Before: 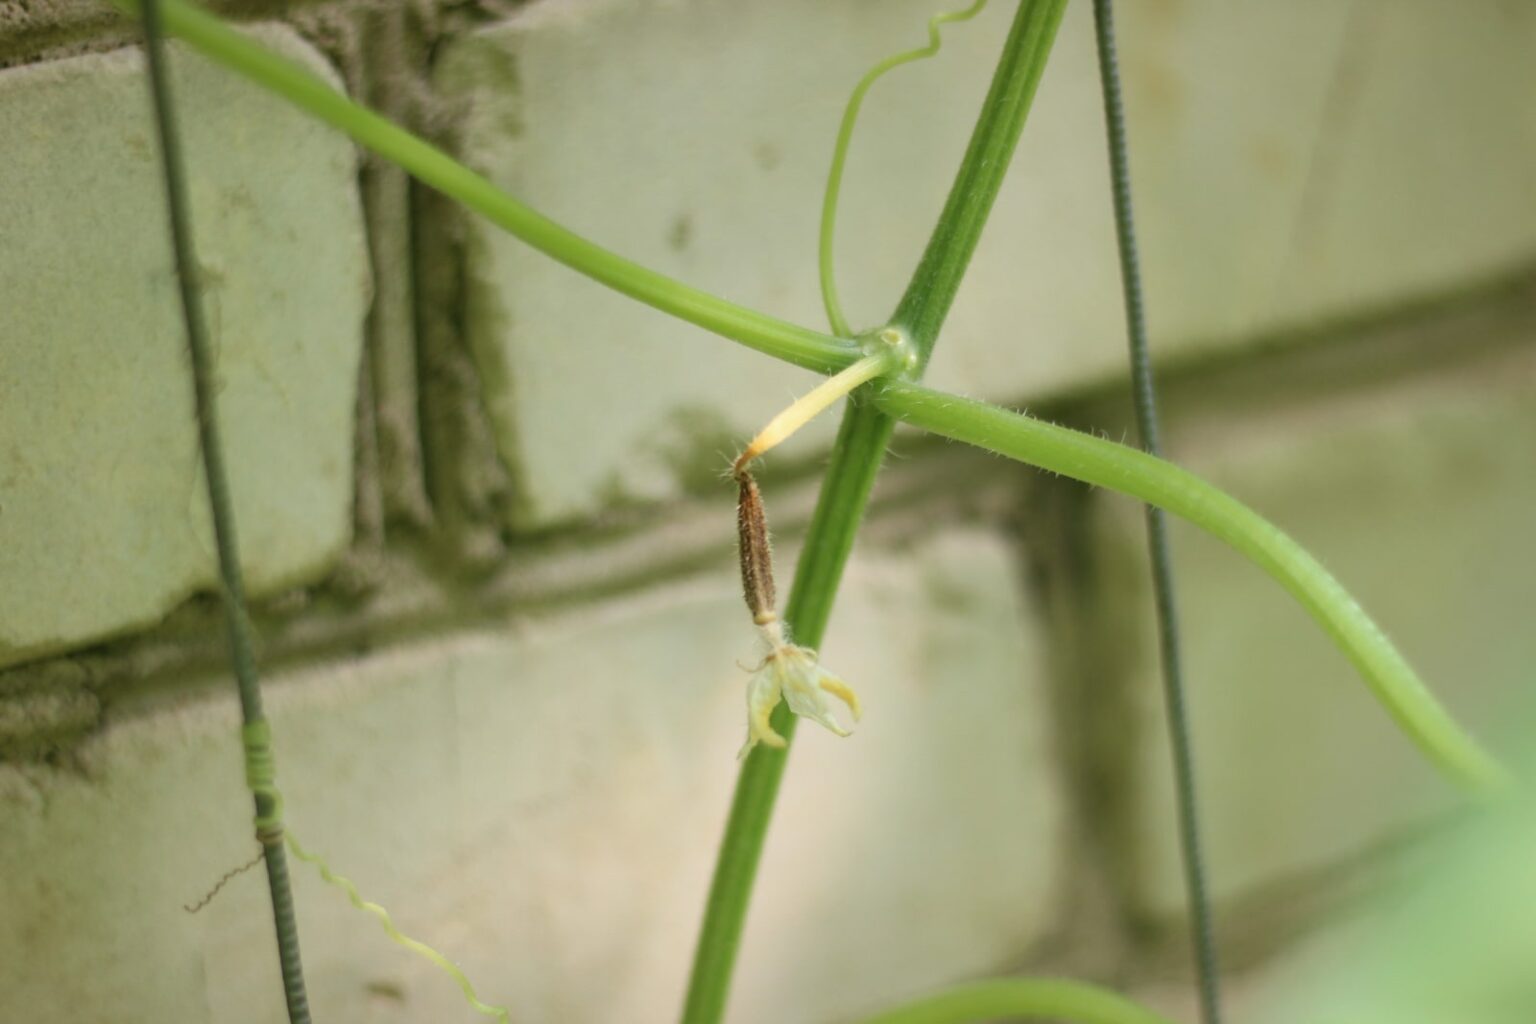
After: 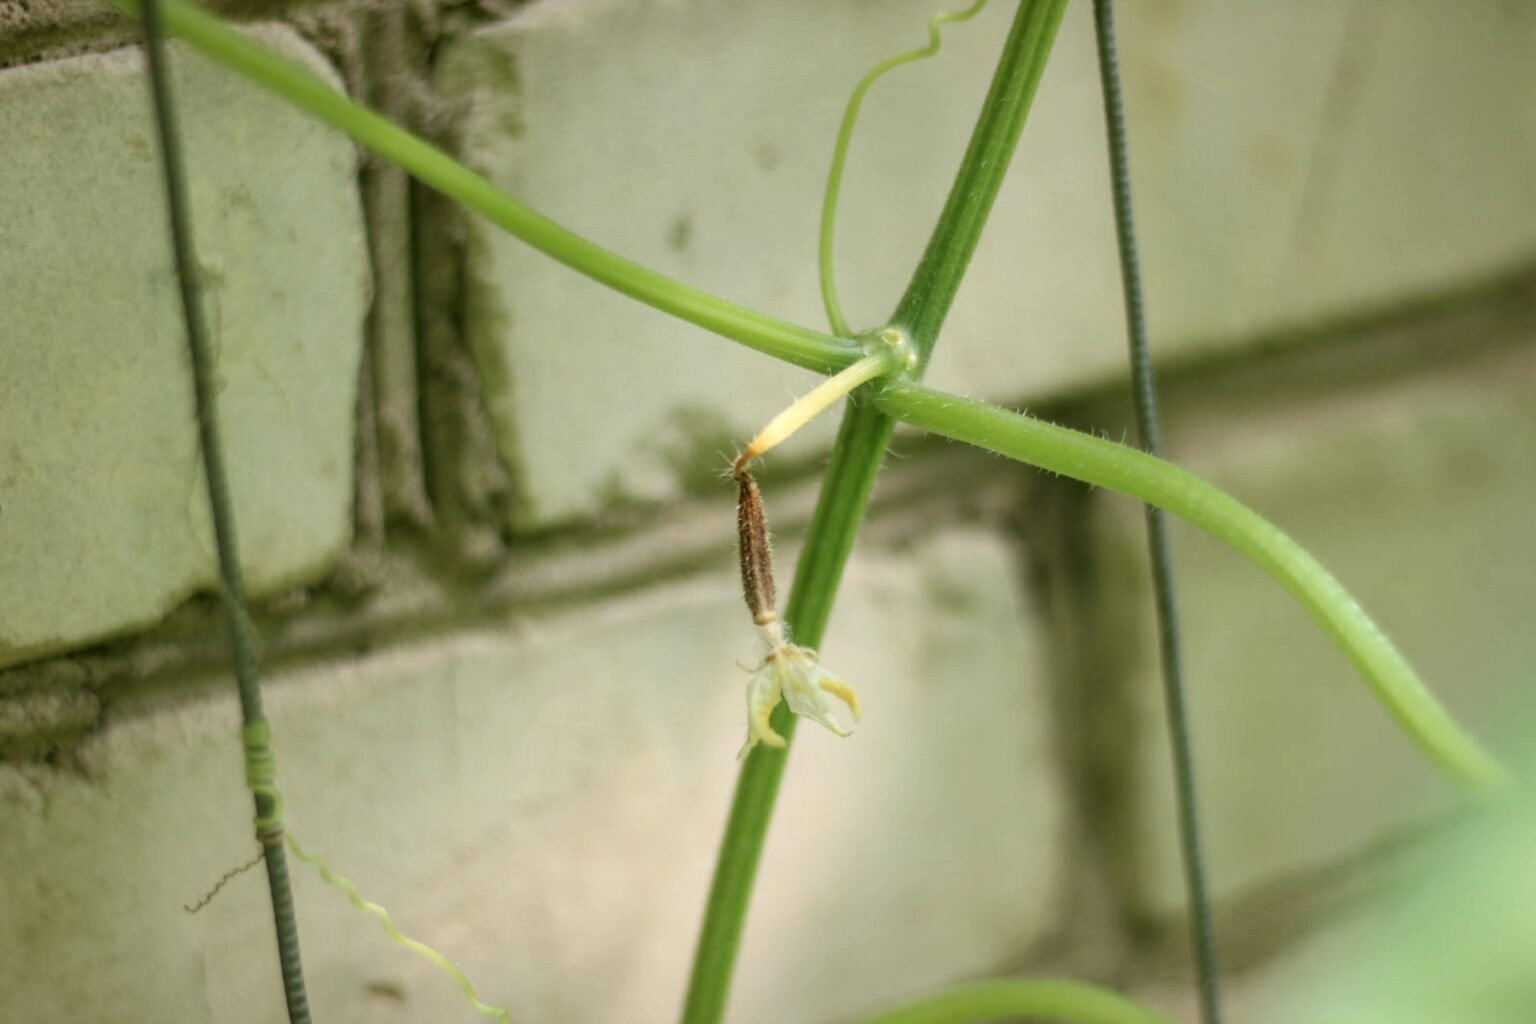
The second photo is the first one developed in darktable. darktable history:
base curve: curves: ch0 [(0, 0) (0.989, 0.992)], preserve colors none
local contrast: on, module defaults
